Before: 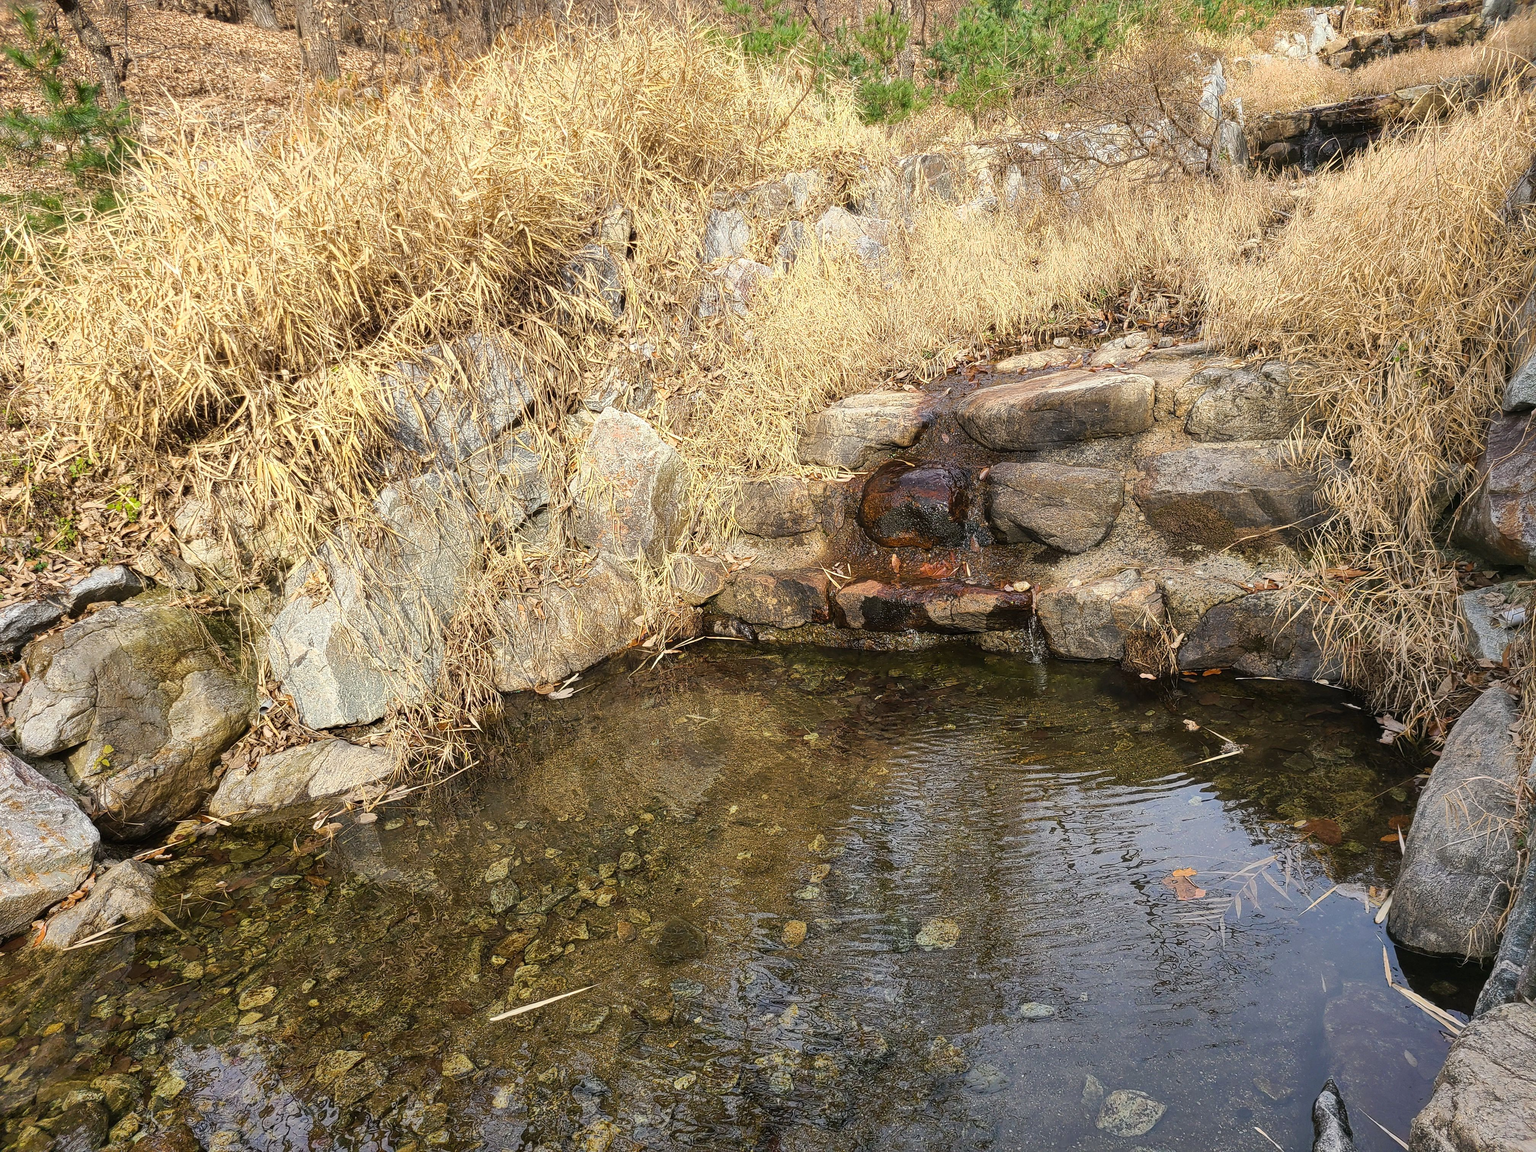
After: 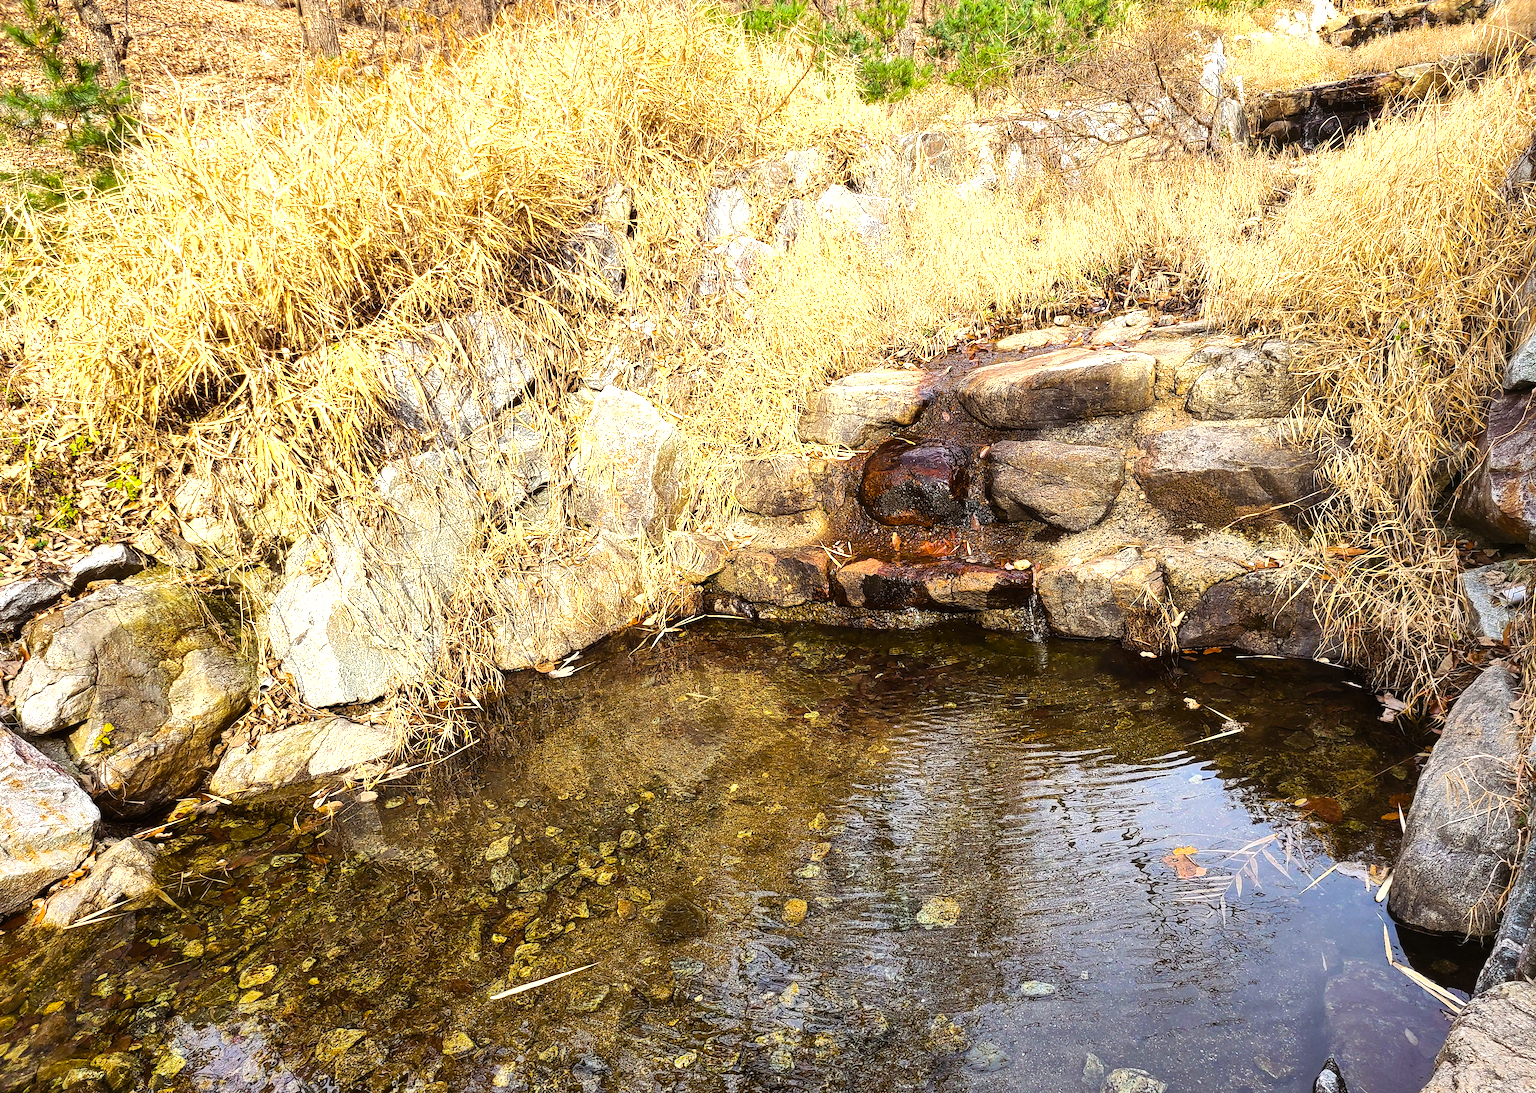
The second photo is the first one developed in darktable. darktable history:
color balance rgb: shadows lift › chroma 4.574%, shadows lift › hue 25.14°, perceptual saturation grading › global saturation 25.593%, global vibrance 20%
tone equalizer: -8 EV -0.739 EV, -7 EV -0.725 EV, -6 EV -0.586 EV, -5 EV -0.418 EV, -3 EV 0.368 EV, -2 EV 0.6 EV, -1 EV 0.677 EV, +0 EV 0.77 EV, edges refinement/feathering 500, mask exposure compensation -1.57 EV, preserve details no
crop and rotate: top 1.941%, bottom 3.103%
exposure: exposure 0.207 EV, compensate highlight preservation false
